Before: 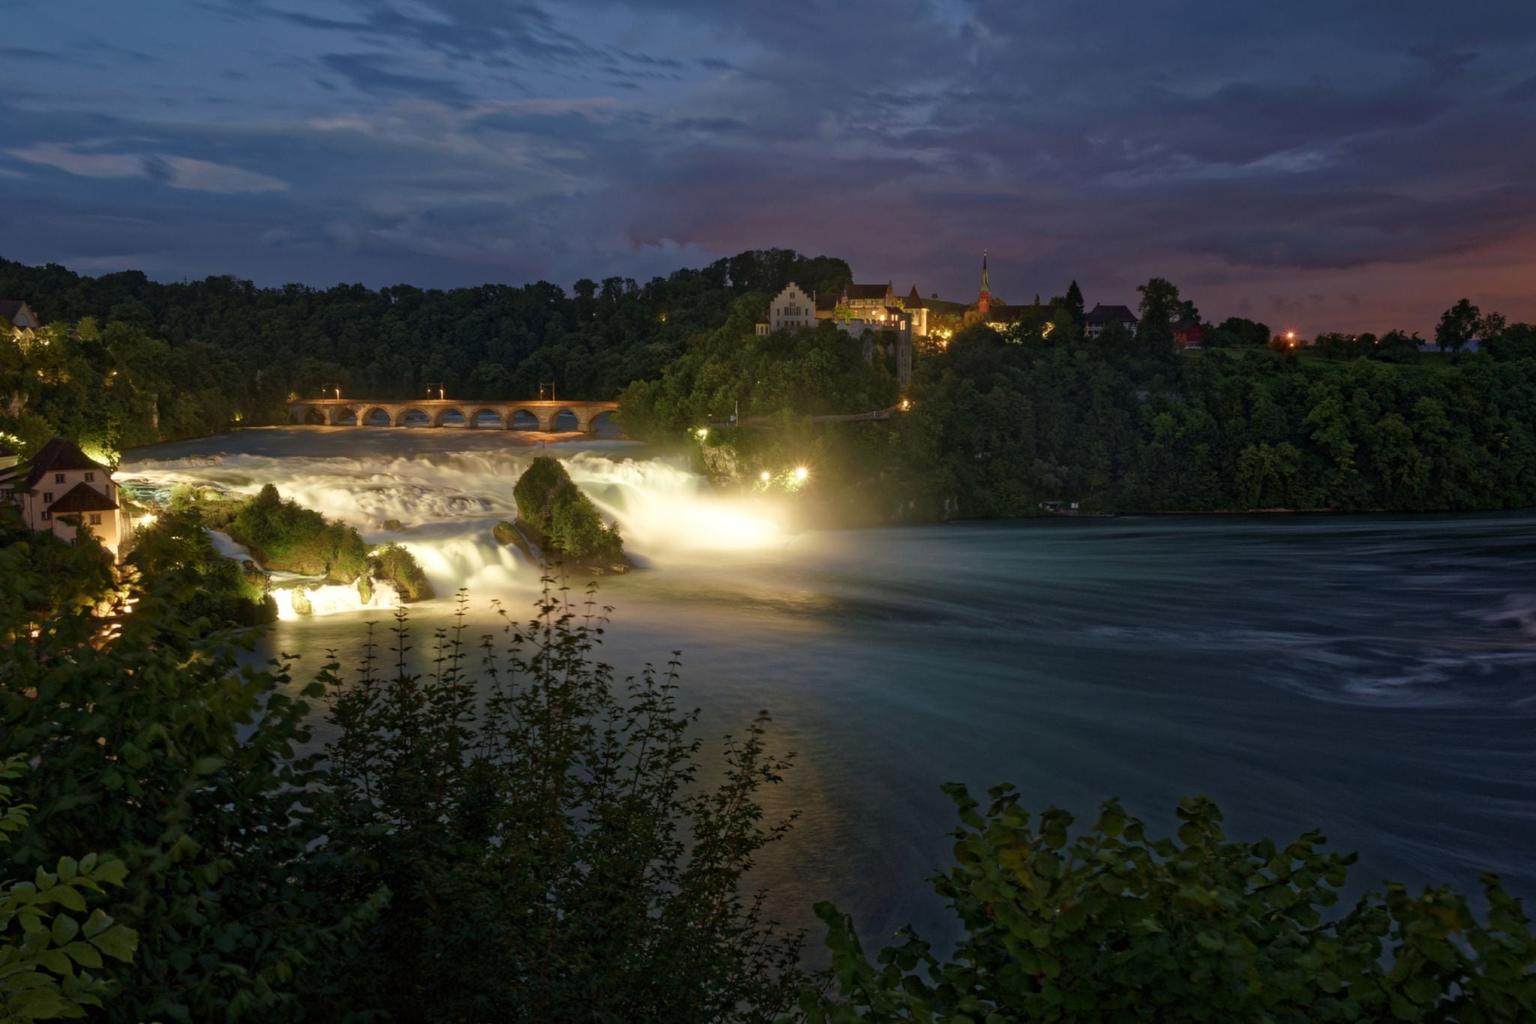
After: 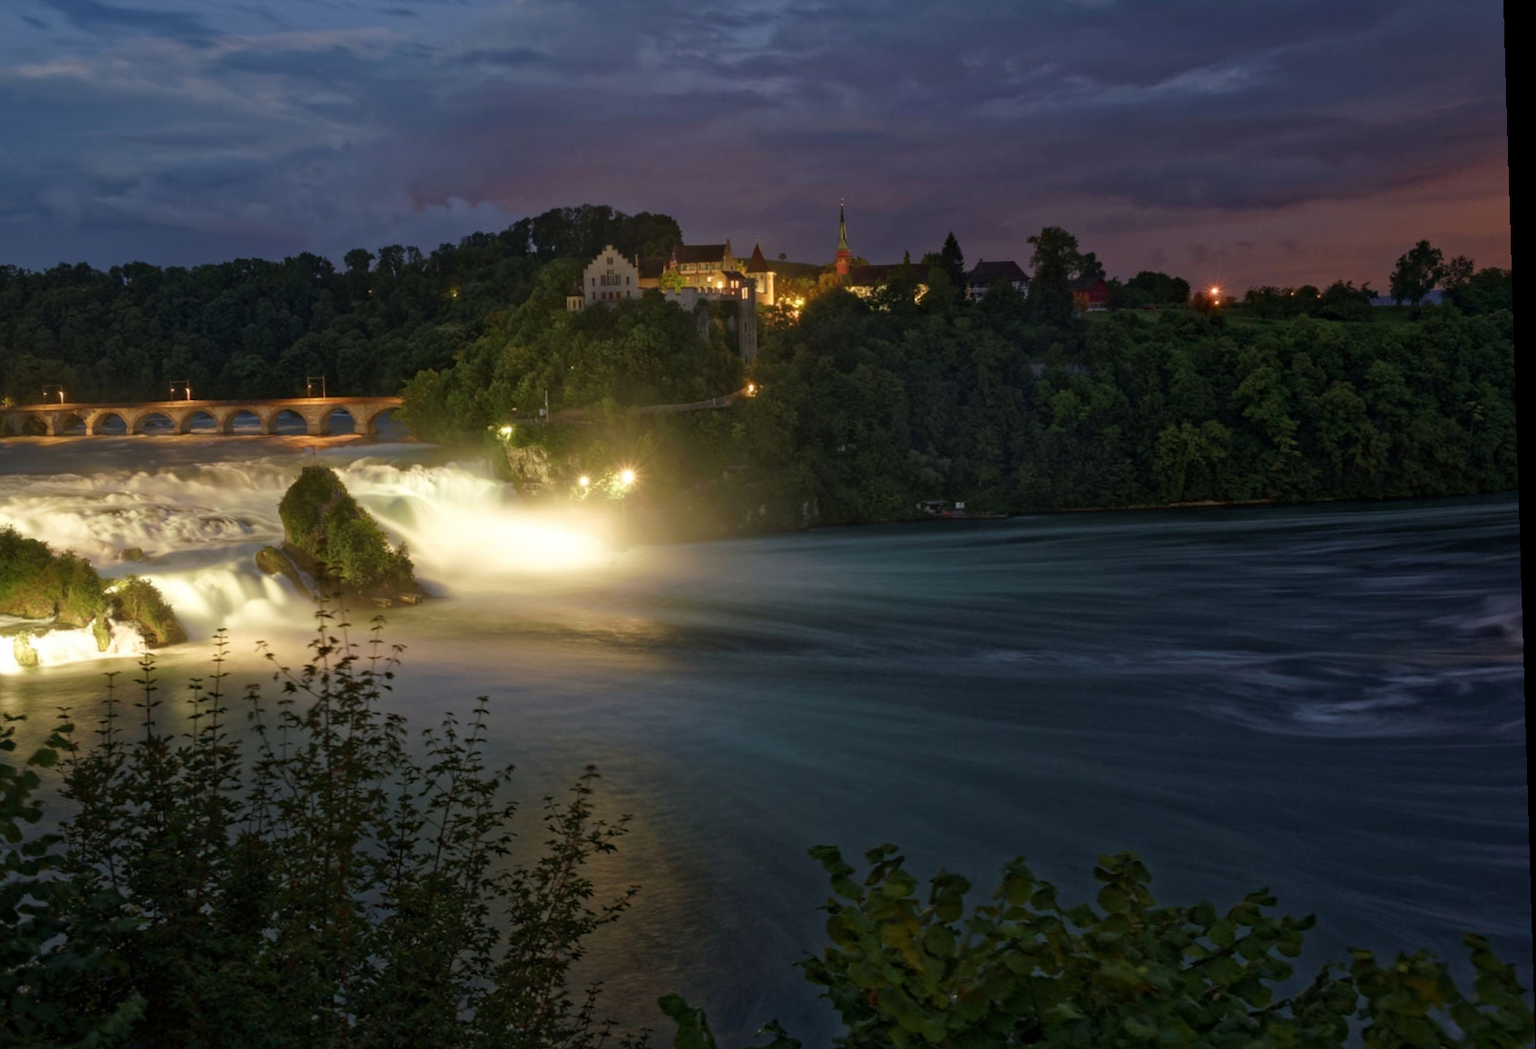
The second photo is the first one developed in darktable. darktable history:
crop: left 19.159%, top 9.58%, bottom 9.58%
rotate and perspective: rotation -1.77°, lens shift (horizontal) 0.004, automatic cropping off
